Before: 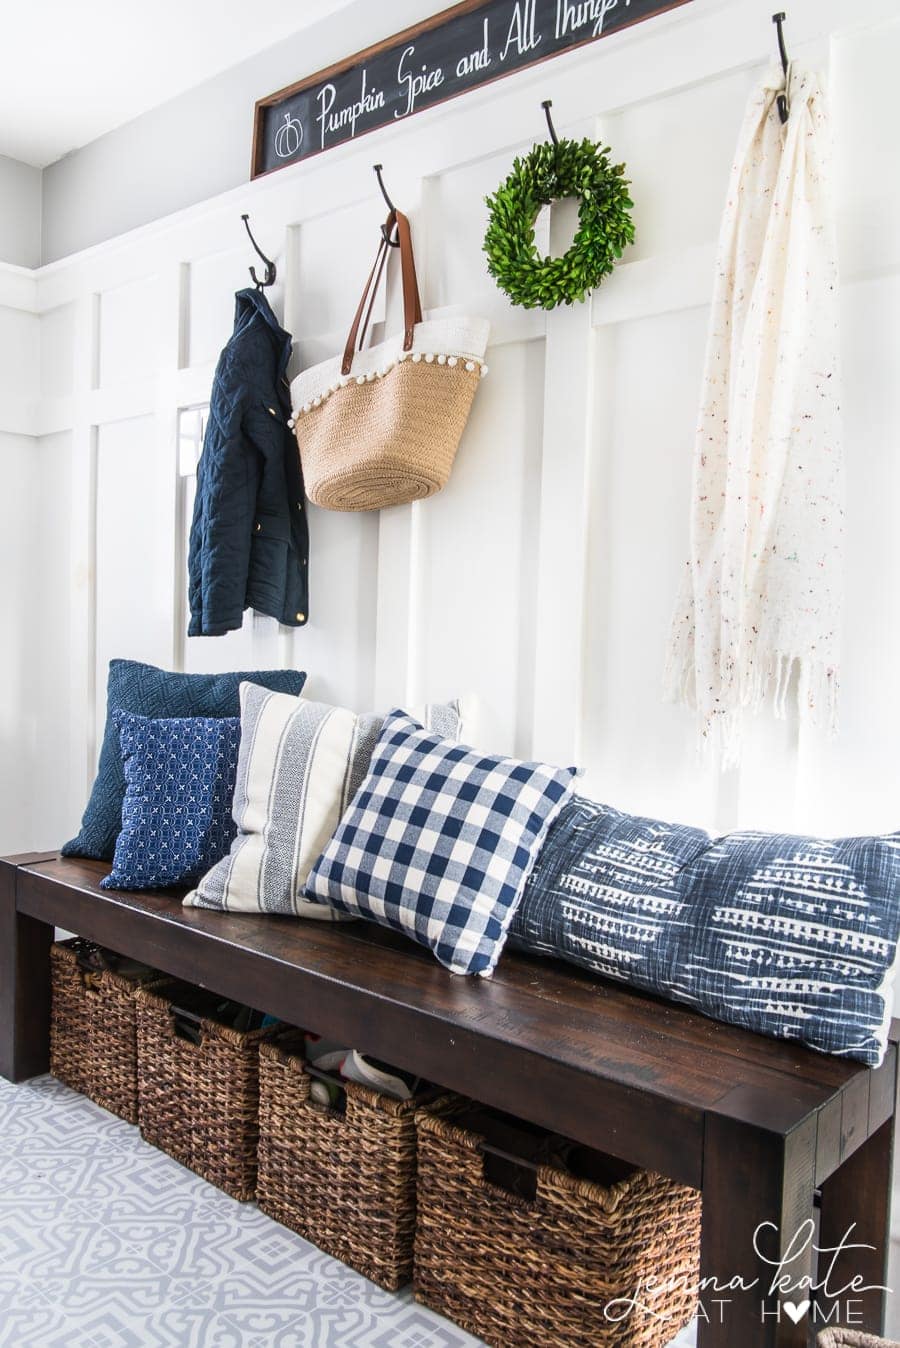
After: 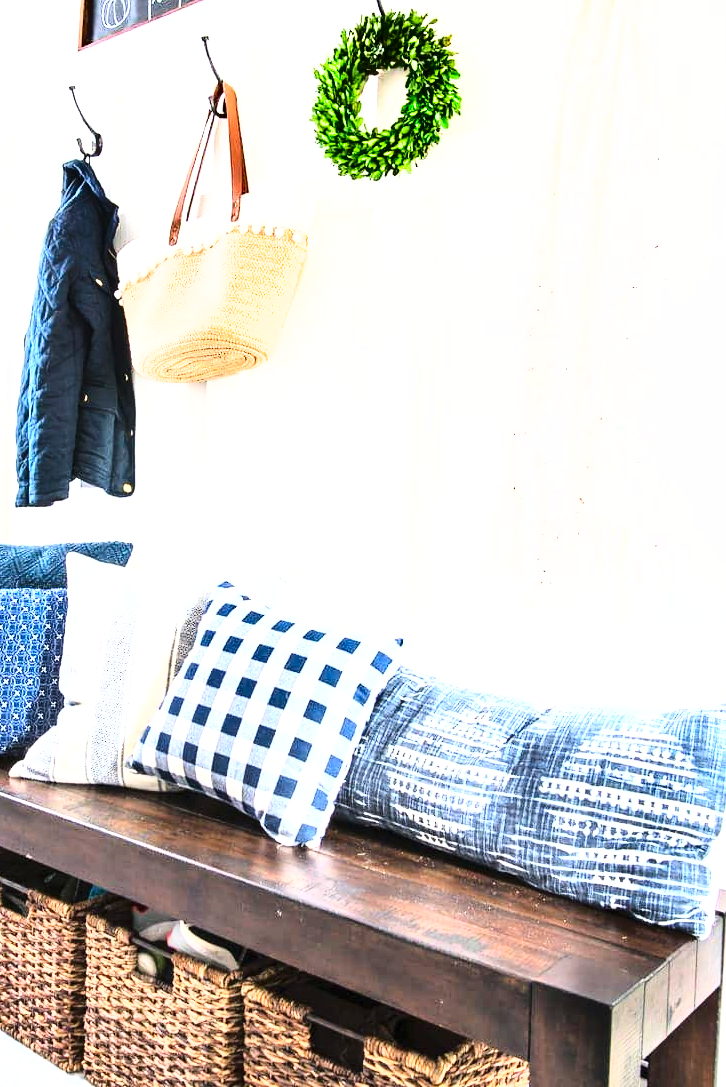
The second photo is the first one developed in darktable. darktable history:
exposure: black level correction 0, exposure 1.388 EV, compensate exposure bias true, compensate highlight preservation false
shadows and highlights: low approximation 0.01, soften with gaussian
color correction: highlights b* 0.048
crop: left 19.258%, top 9.573%, right 0.001%, bottom 9.761%
base curve: curves: ch0 [(0, 0) (0.028, 0.03) (0.105, 0.232) (0.387, 0.748) (0.754, 0.968) (1, 1)]
